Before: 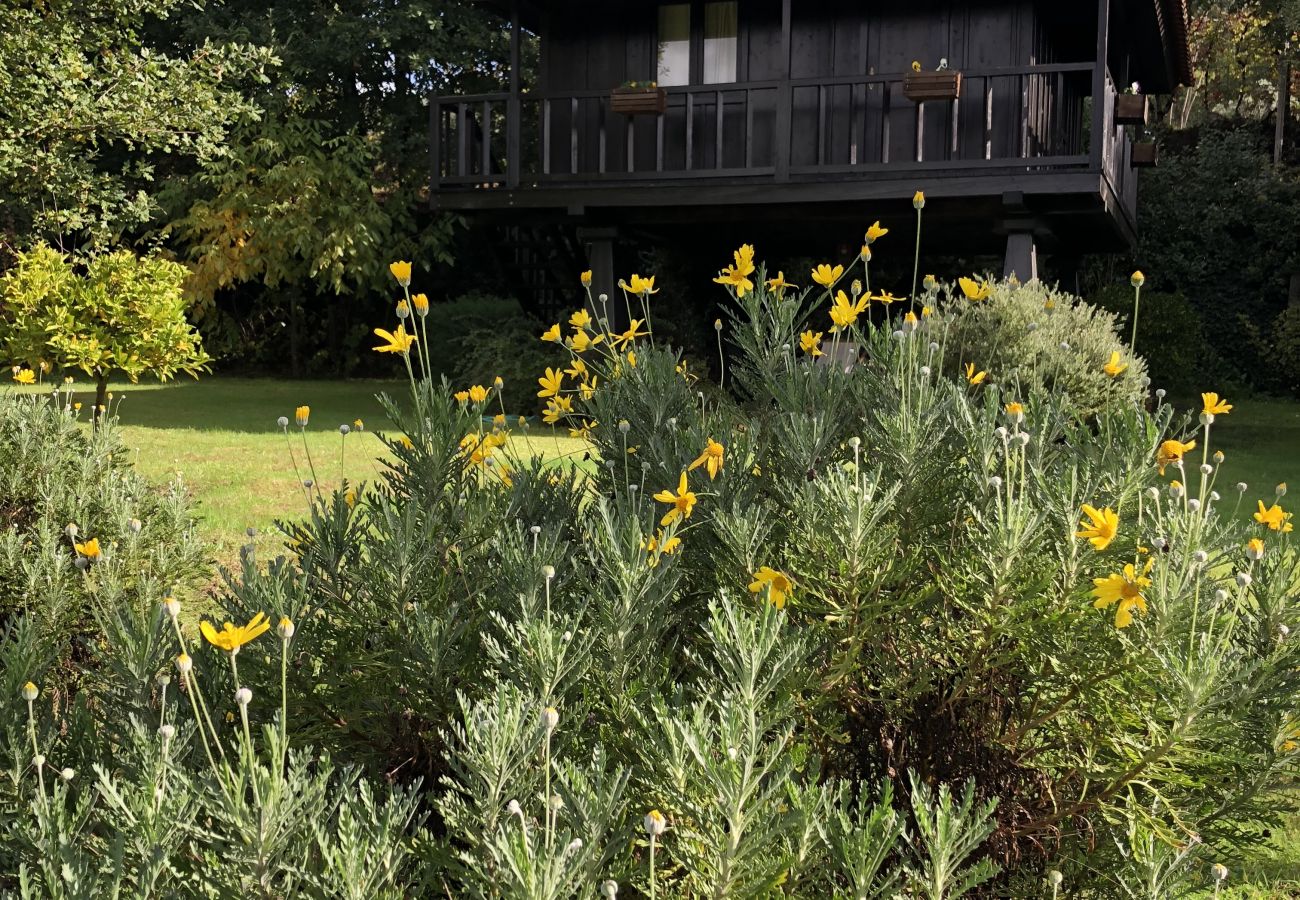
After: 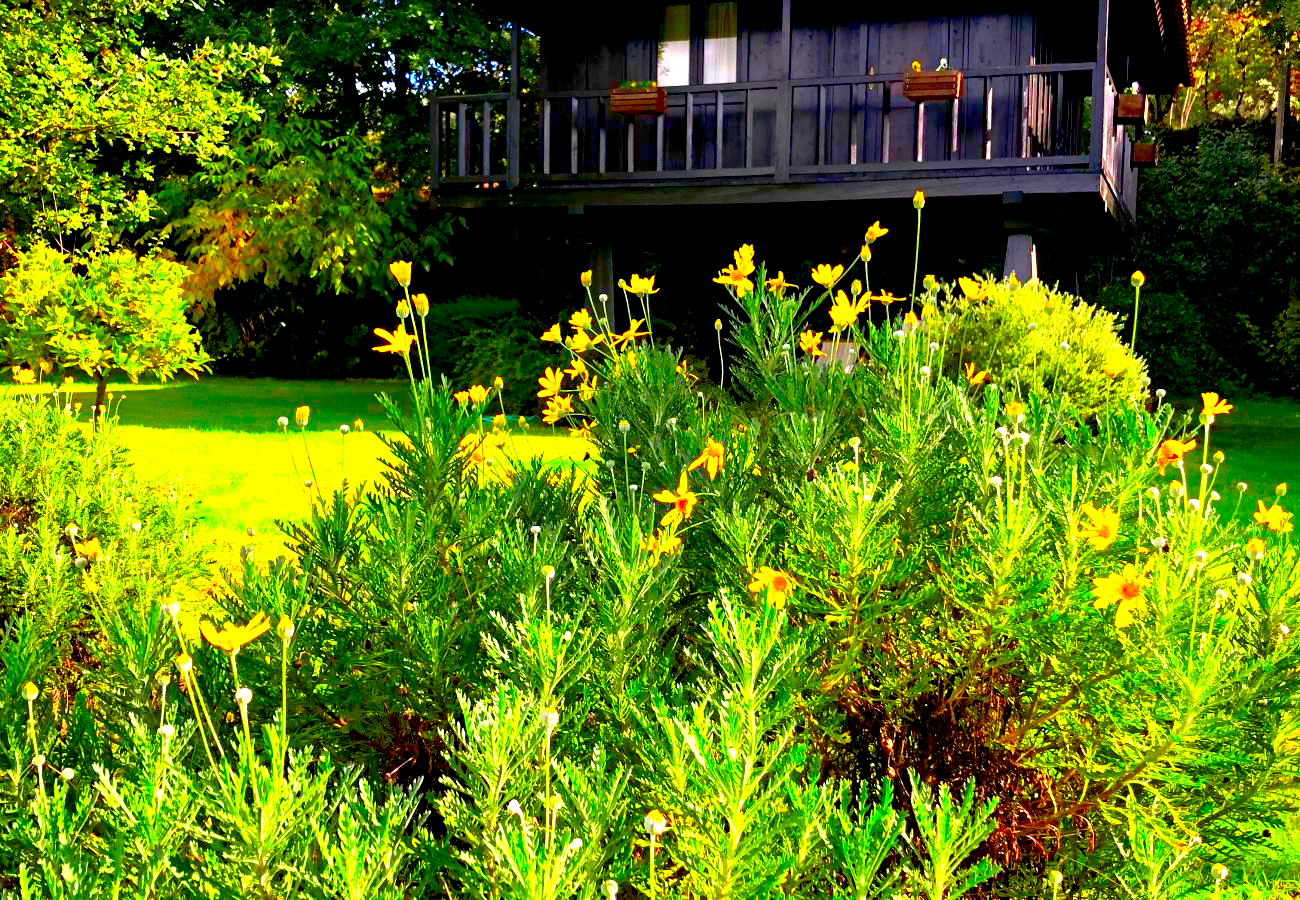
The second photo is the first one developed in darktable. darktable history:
exposure: black level correction 0.009, exposure 1.414 EV, compensate exposure bias true, compensate highlight preservation false
color correction: highlights b* -0.038, saturation 2.96
